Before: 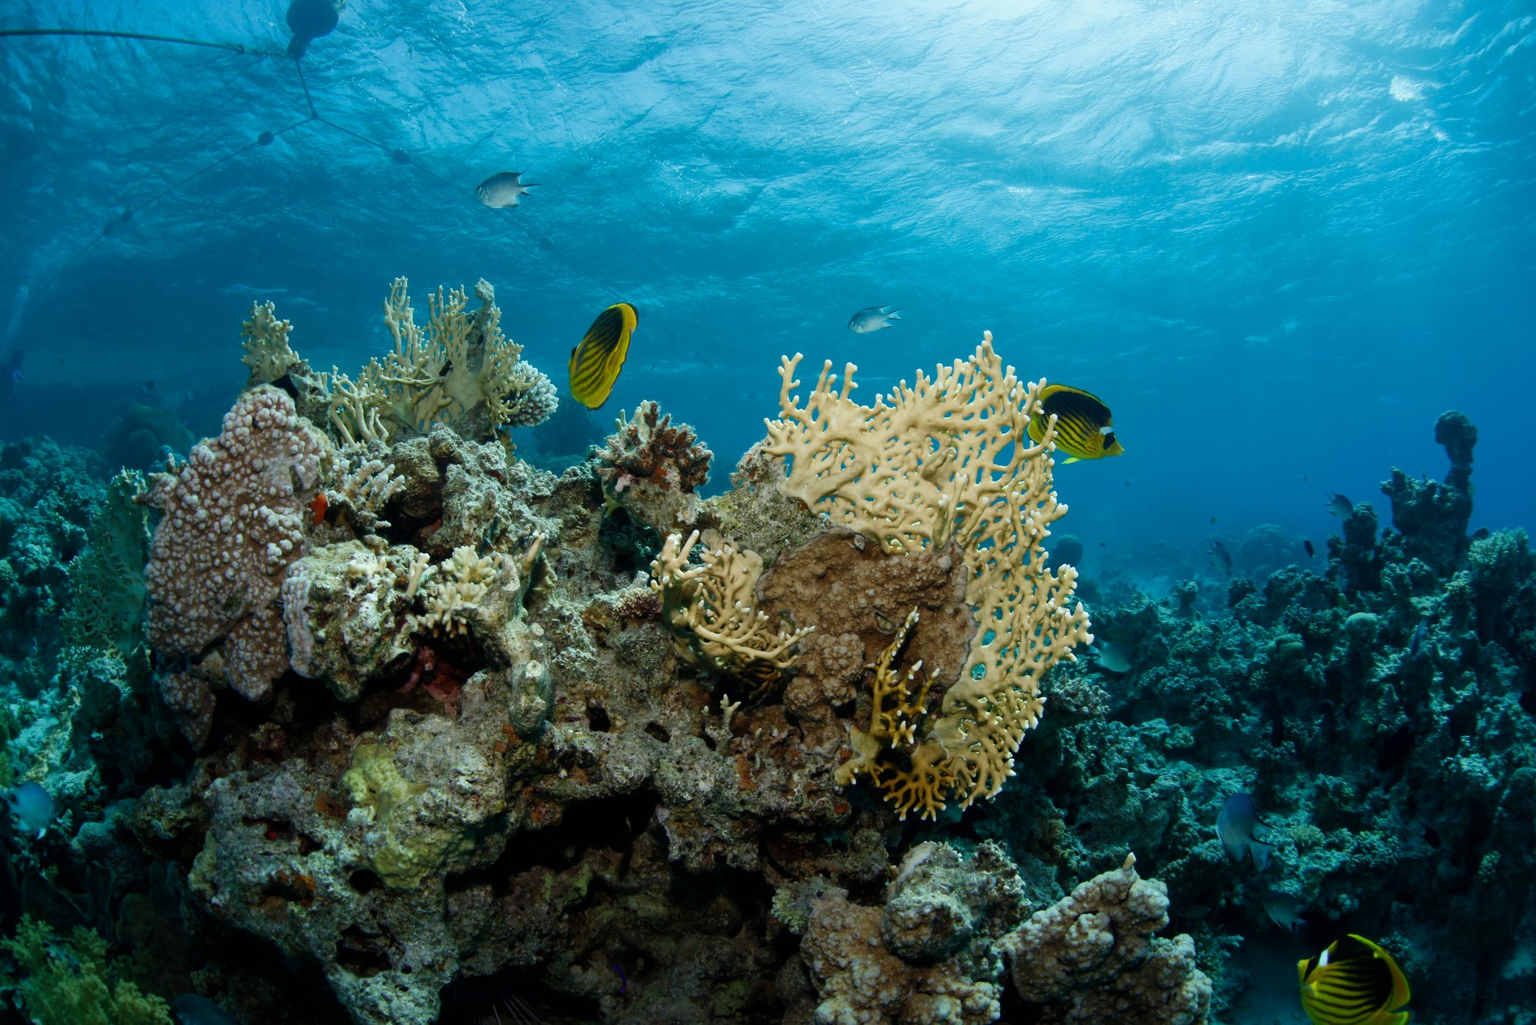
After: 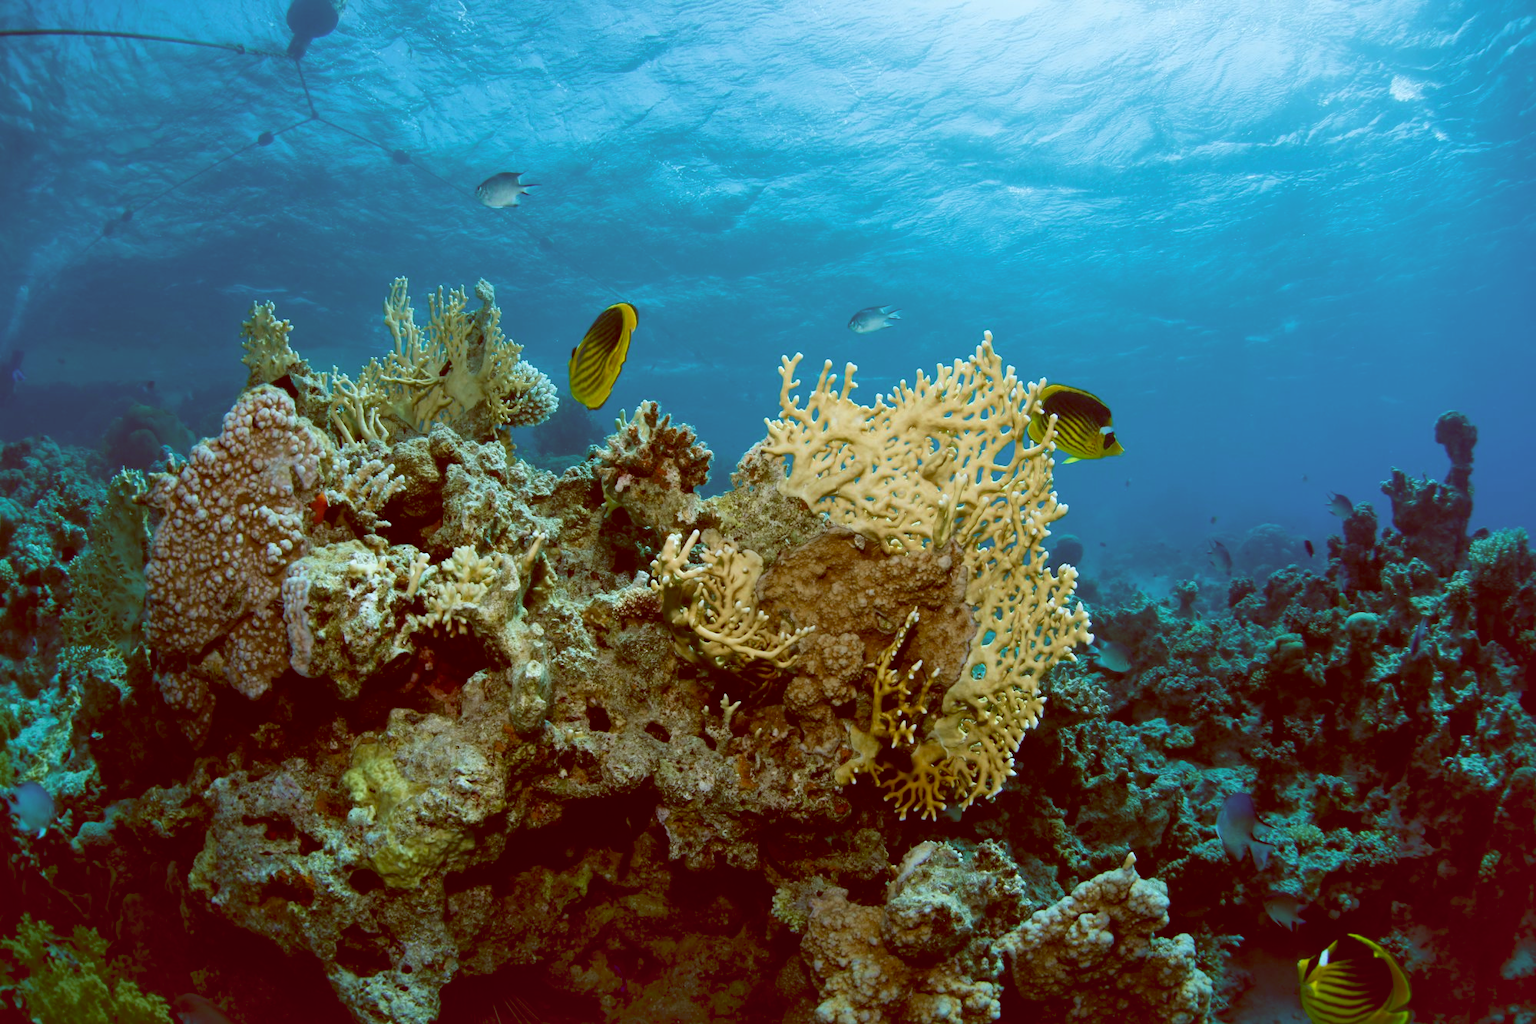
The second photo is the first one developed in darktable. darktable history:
shadows and highlights: shadows 62.66, white point adjustment 0.37, highlights -34.44, compress 83.82%
velvia: strength 29%
color balance: lift [1, 1.011, 0.999, 0.989], gamma [1.109, 1.045, 1.039, 0.955], gain [0.917, 0.936, 0.952, 1.064], contrast 2.32%, contrast fulcrum 19%, output saturation 101%
